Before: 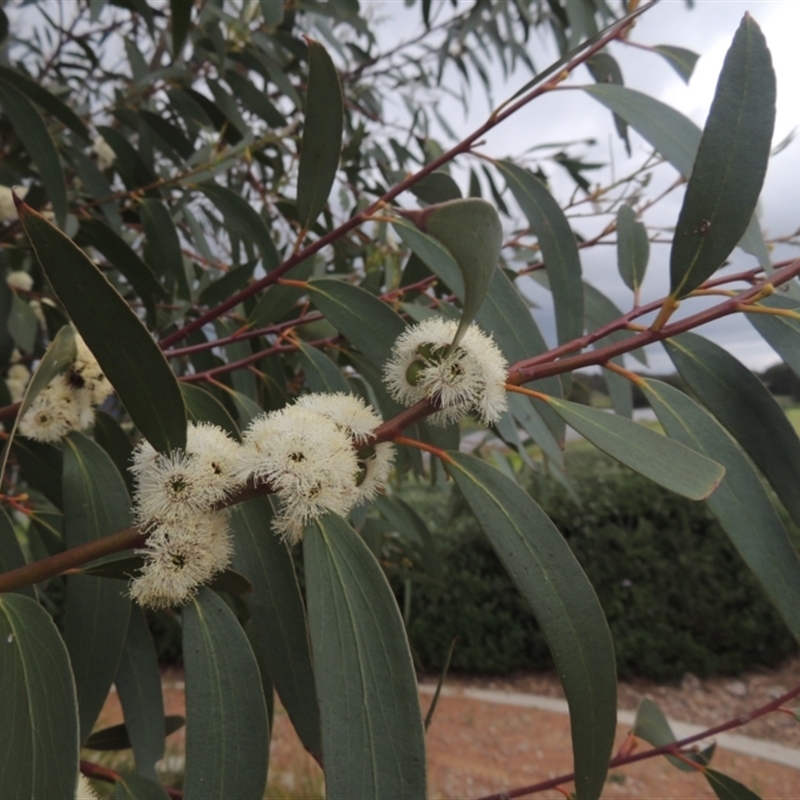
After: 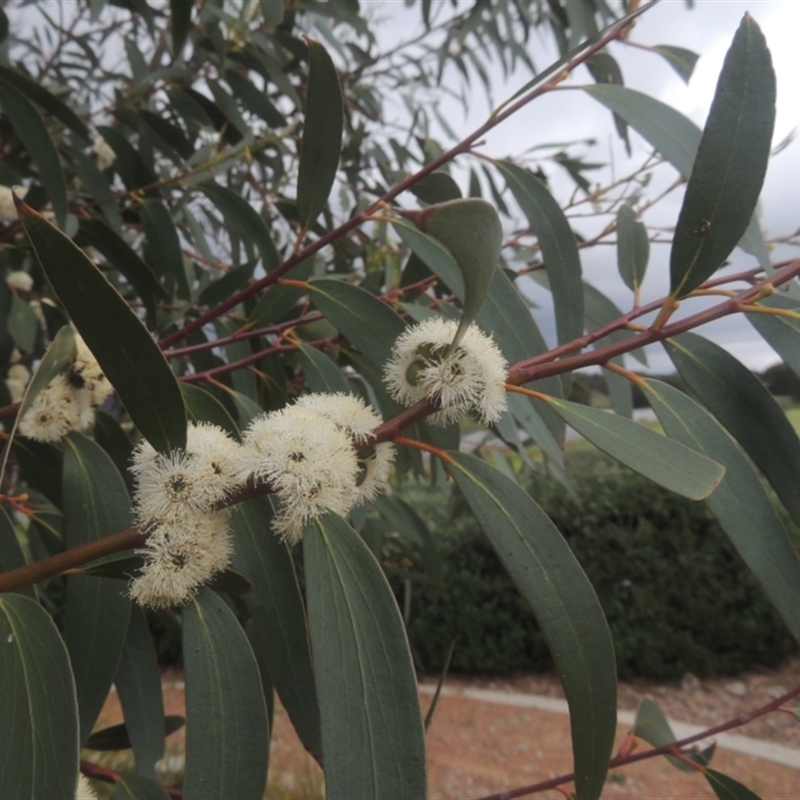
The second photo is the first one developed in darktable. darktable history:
haze removal: strength -0.106, adaptive false
